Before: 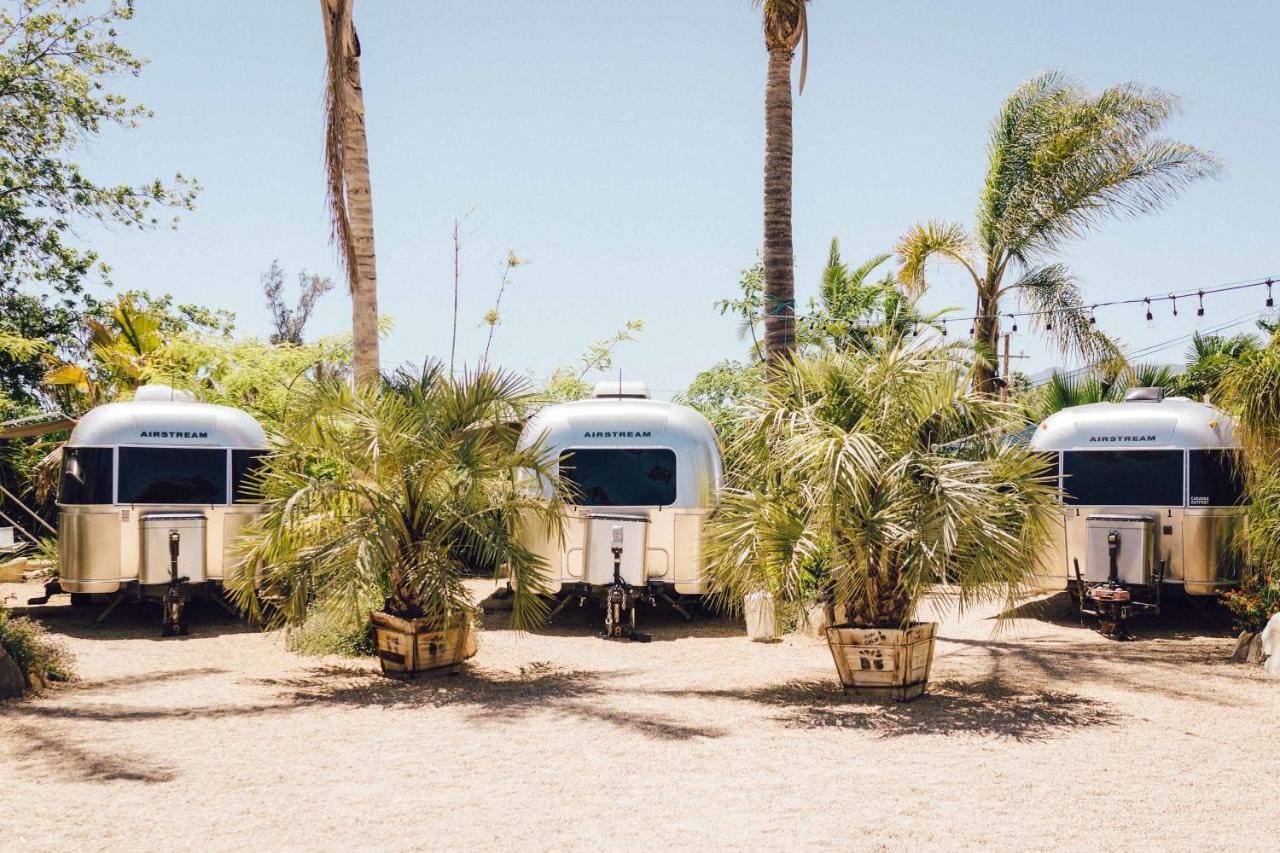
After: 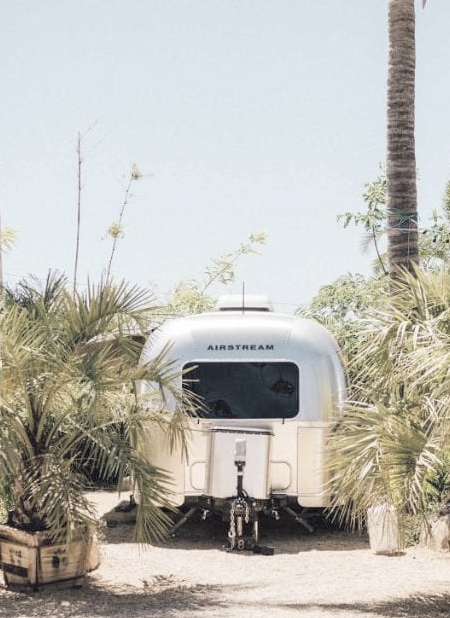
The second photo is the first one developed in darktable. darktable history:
contrast brightness saturation: brightness 0.18, saturation -0.5
crop and rotate: left 29.476%, top 10.214%, right 35.32%, bottom 17.333%
